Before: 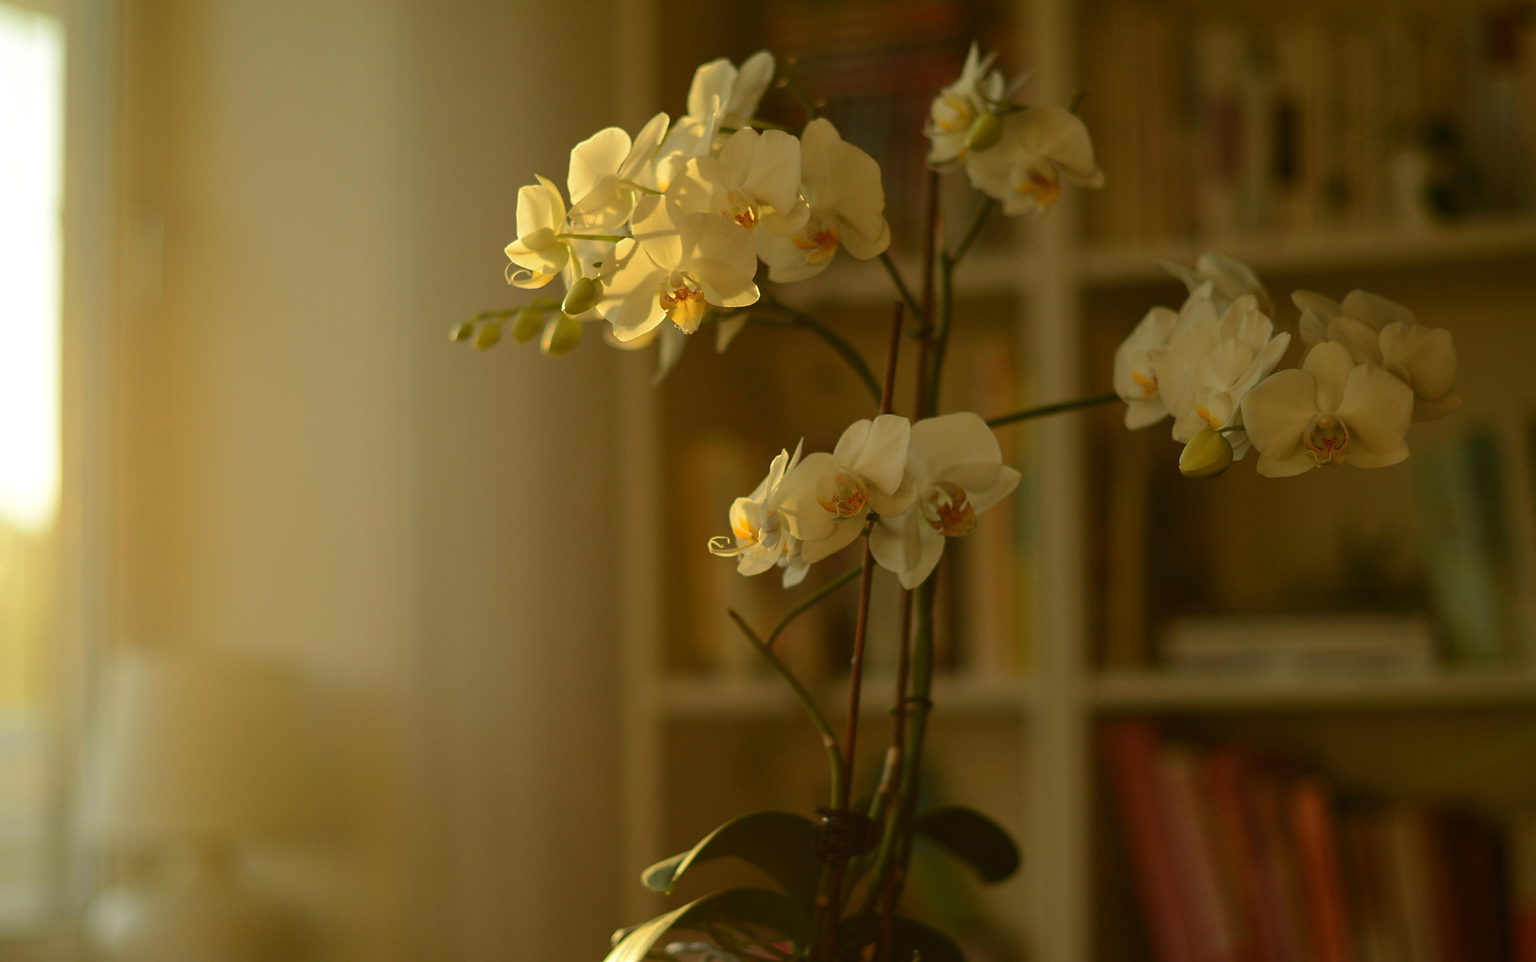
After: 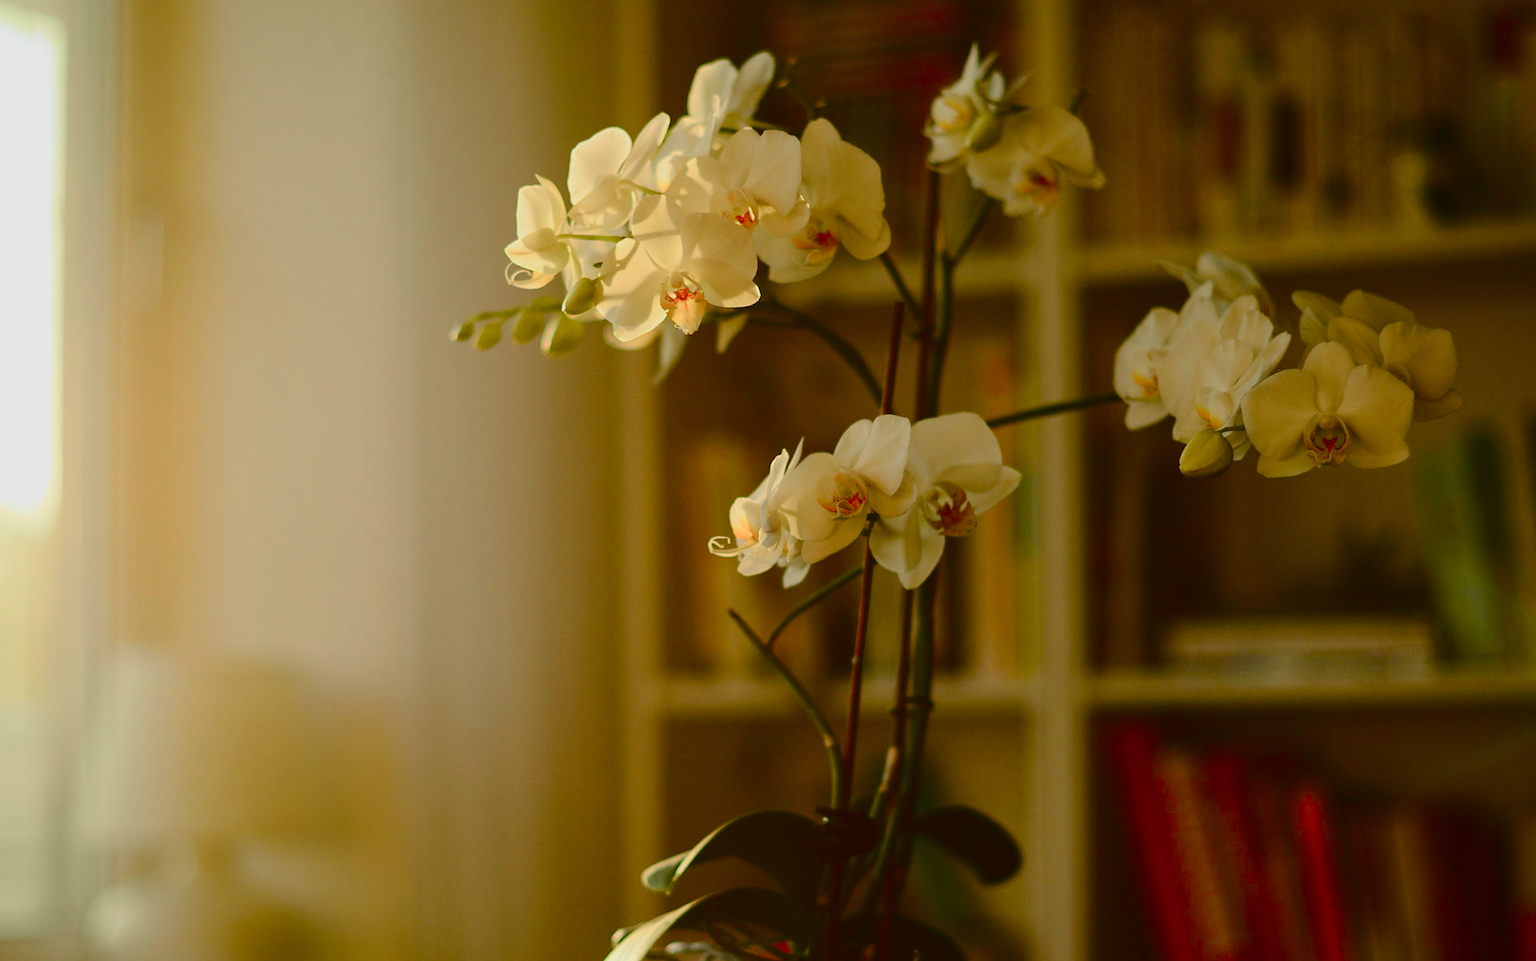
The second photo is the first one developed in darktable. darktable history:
color balance rgb: shadows lift › chroma 1%, shadows lift › hue 113°, highlights gain › chroma 0.2%, highlights gain › hue 333°, perceptual saturation grading › global saturation 20%, perceptual saturation grading › highlights -50%, perceptual saturation grading › shadows 25%, contrast -10%
color calibration: illuminant as shot in camera, x 0.358, y 0.373, temperature 4628.91 K
tone curve: curves: ch0 [(0, 0.006) (0.184, 0.117) (0.405, 0.46) (0.456, 0.528) (0.634, 0.728) (0.877, 0.89) (0.984, 0.935)]; ch1 [(0, 0) (0.443, 0.43) (0.492, 0.489) (0.566, 0.579) (0.595, 0.625) (0.608, 0.667) (0.65, 0.729) (1, 1)]; ch2 [(0, 0) (0.33, 0.301) (0.421, 0.443) (0.447, 0.489) (0.495, 0.505) (0.537, 0.583) (0.586, 0.591) (0.663, 0.686) (1, 1)], color space Lab, independent channels, preserve colors none
